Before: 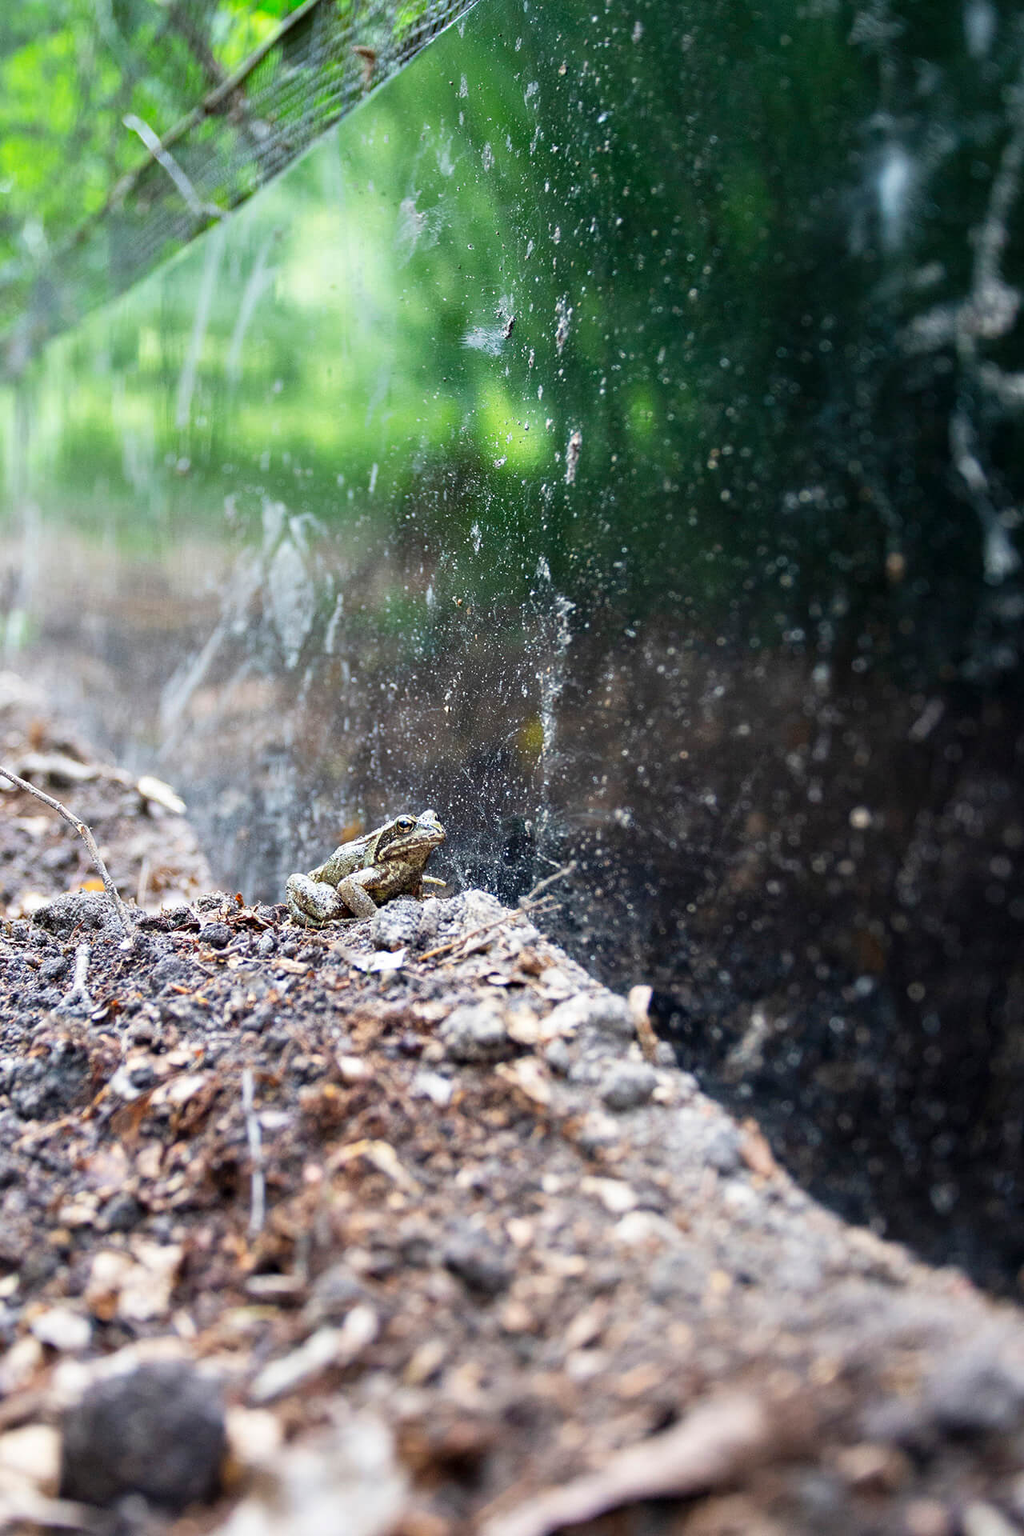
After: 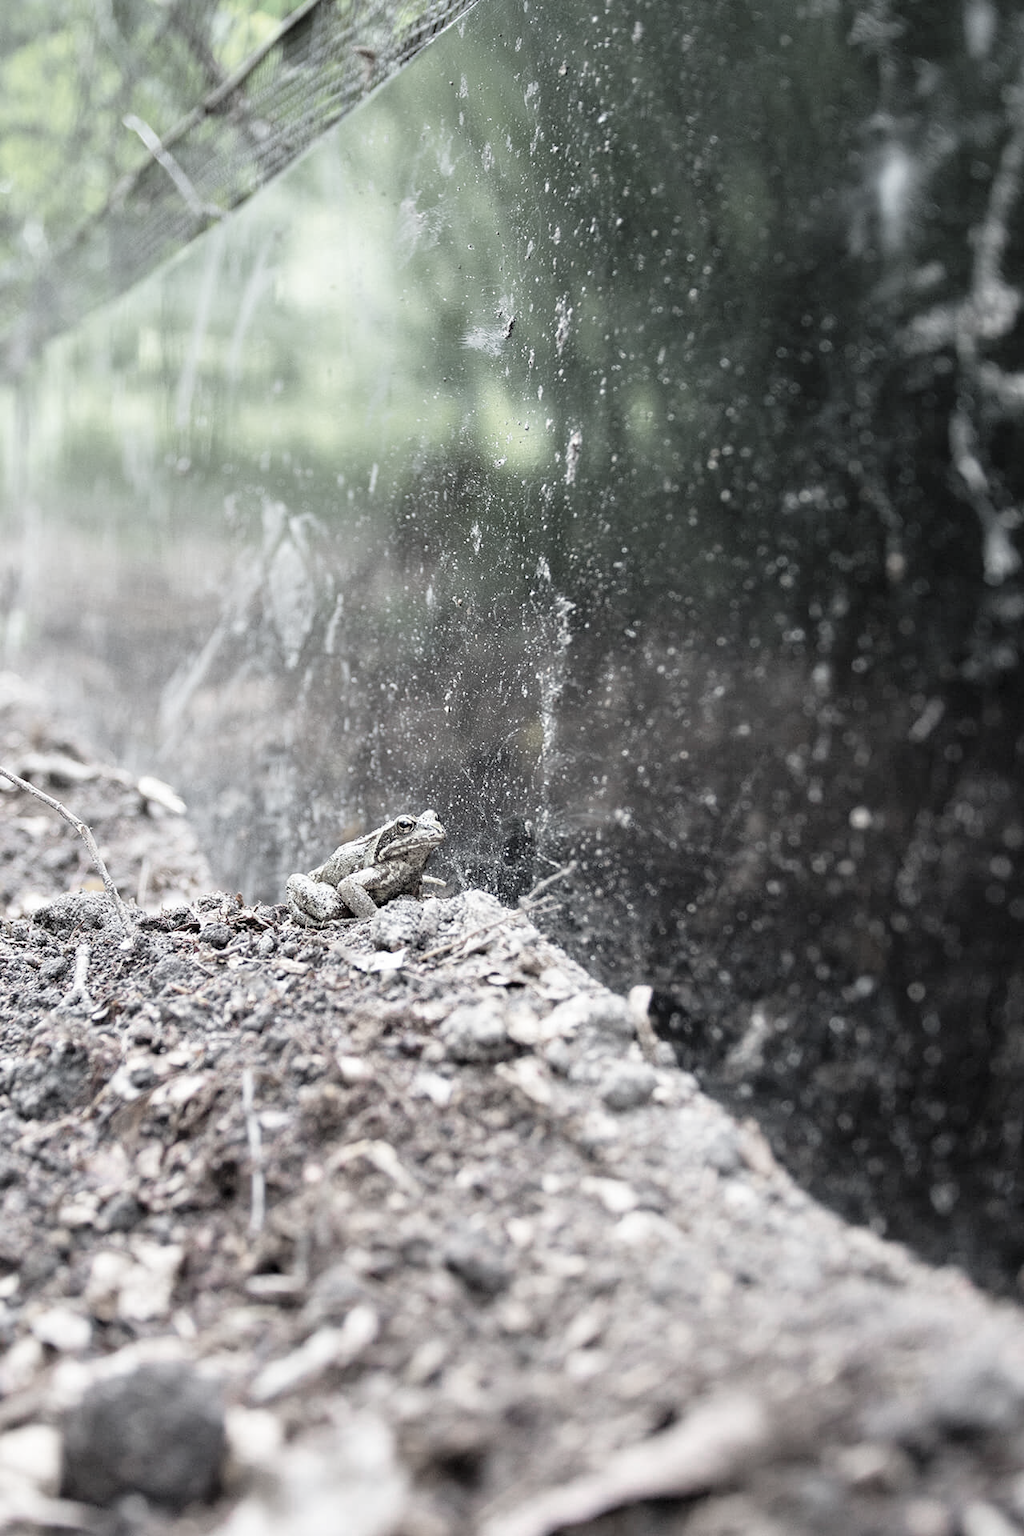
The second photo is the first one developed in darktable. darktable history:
color zones: curves: ch0 [(0, 0.6) (0.129, 0.508) (0.193, 0.483) (0.429, 0.5) (0.571, 0.5) (0.714, 0.5) (0.857, 0.5) (1, 0.6)]; ch1 [(0, 0.481) (0.112, 0.245) (0.213, 0.223) (0.429, 0.233) (0.571, 0.231) (0.683, 0.242) (0.857, 0.296) (1, 0.481)]
contrast brightness saturation: brightness 0.18, saturation -0.5
